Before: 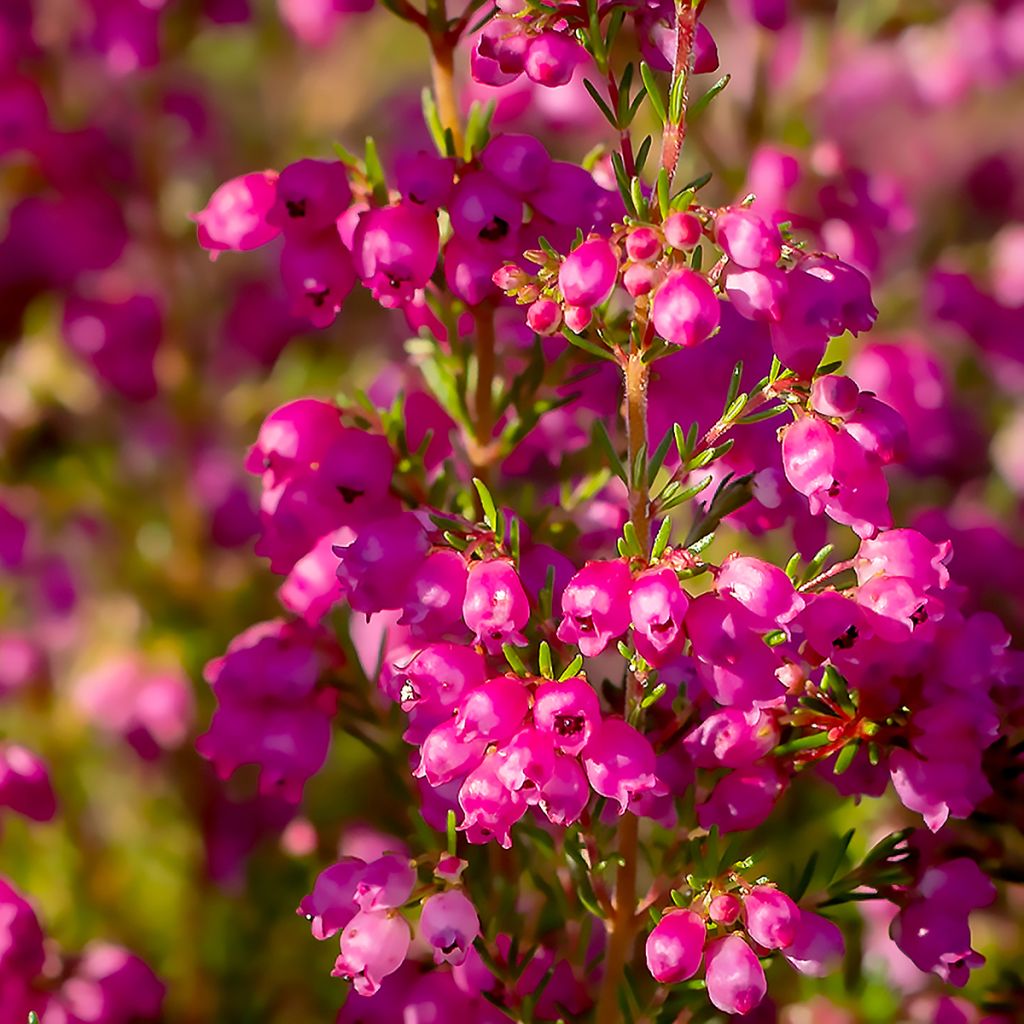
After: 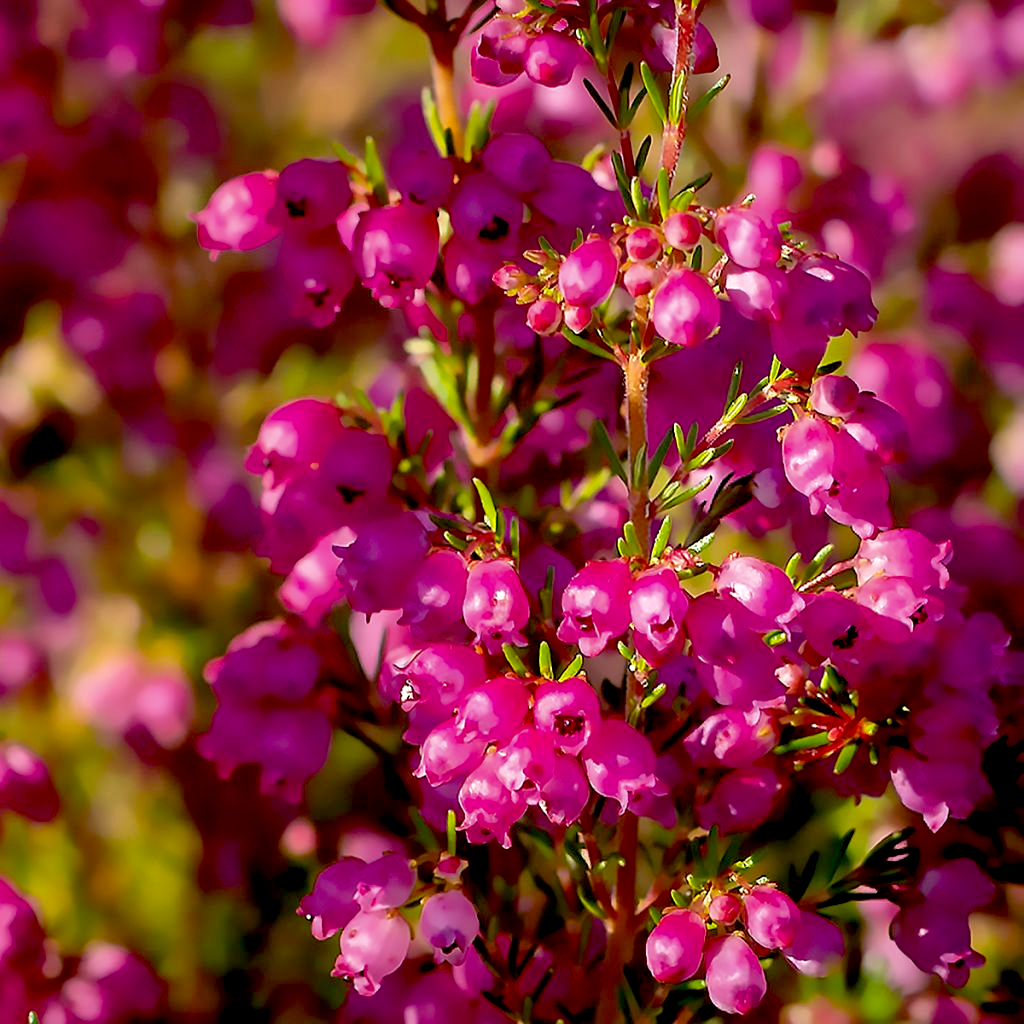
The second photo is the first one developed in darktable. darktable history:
color zones: curves: ch0 [(0.068, 0.464) (0.25, 0.5) (0.48, 0.508) (0.75, 0.536) (0.886, 0.476) (0.967, 0.456)]; ch1 [(0.066, 0.456) (0.25, 0.5) (0.616, 0.508) (0.746, 0.56) (0.934, 0.444)]
exposure: black level correction 0.025, exposure 0.182 EV, compensate highlight preservation false
